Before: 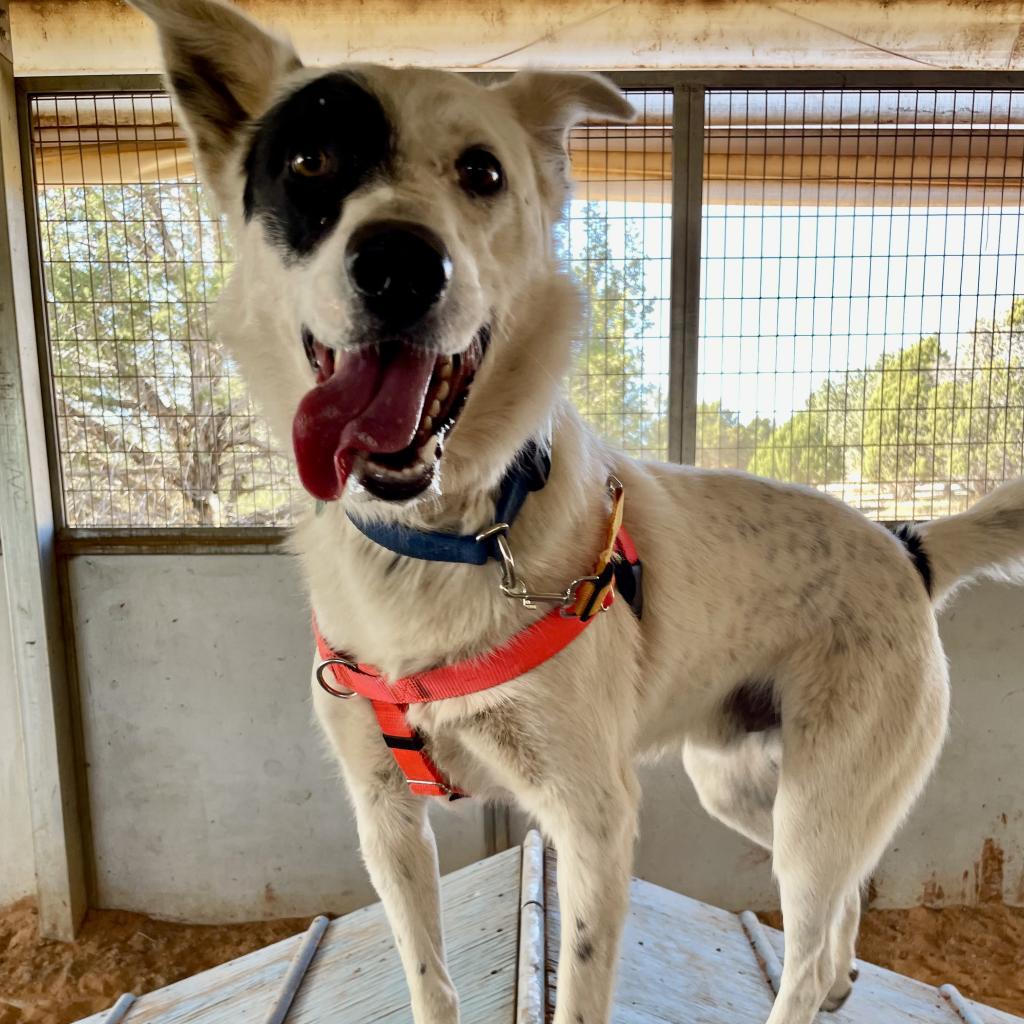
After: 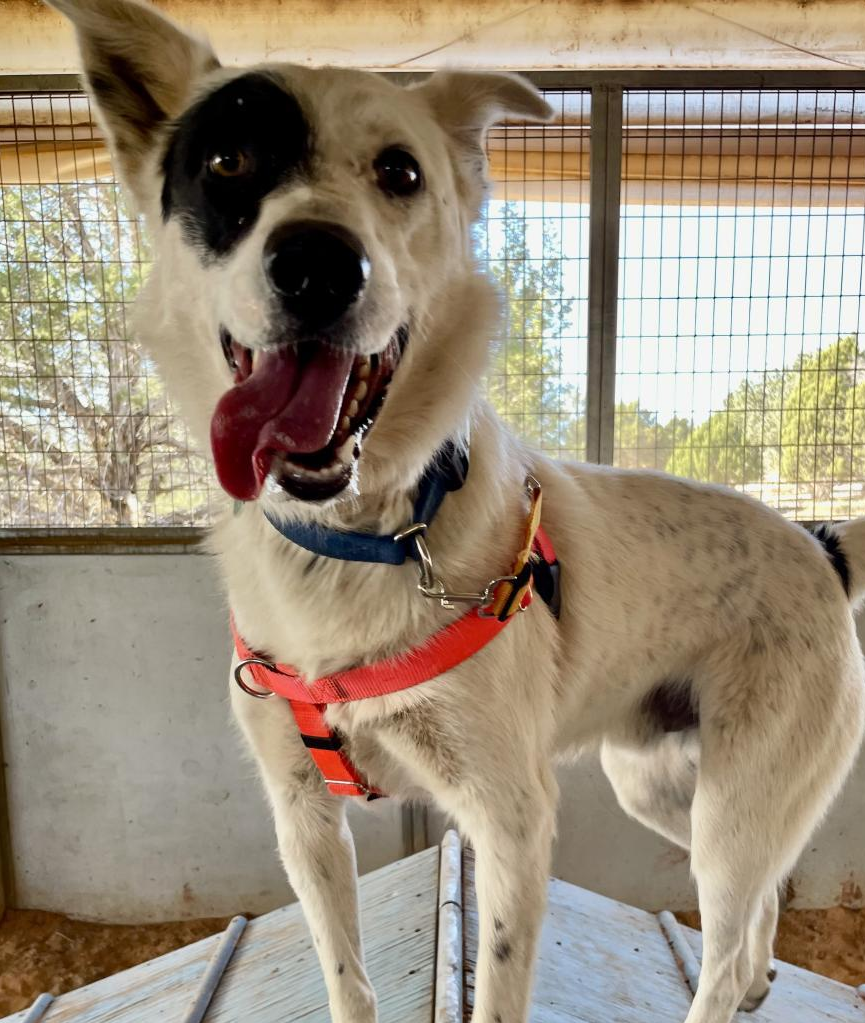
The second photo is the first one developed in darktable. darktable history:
crop: left 8.075%, right 7.434%
